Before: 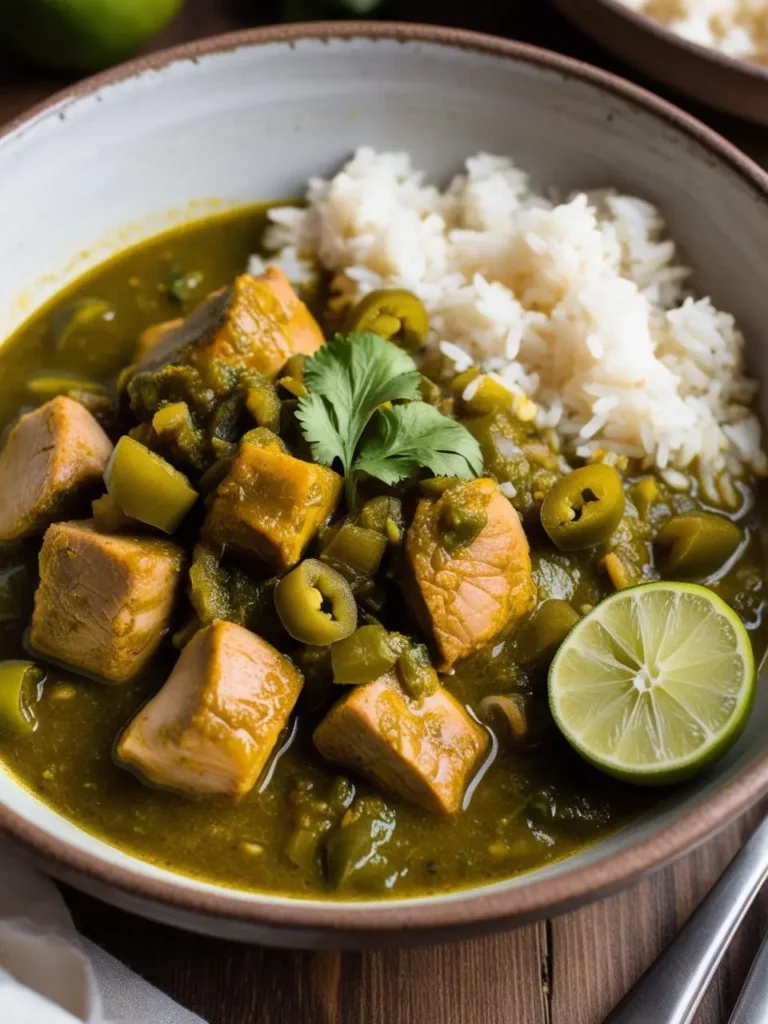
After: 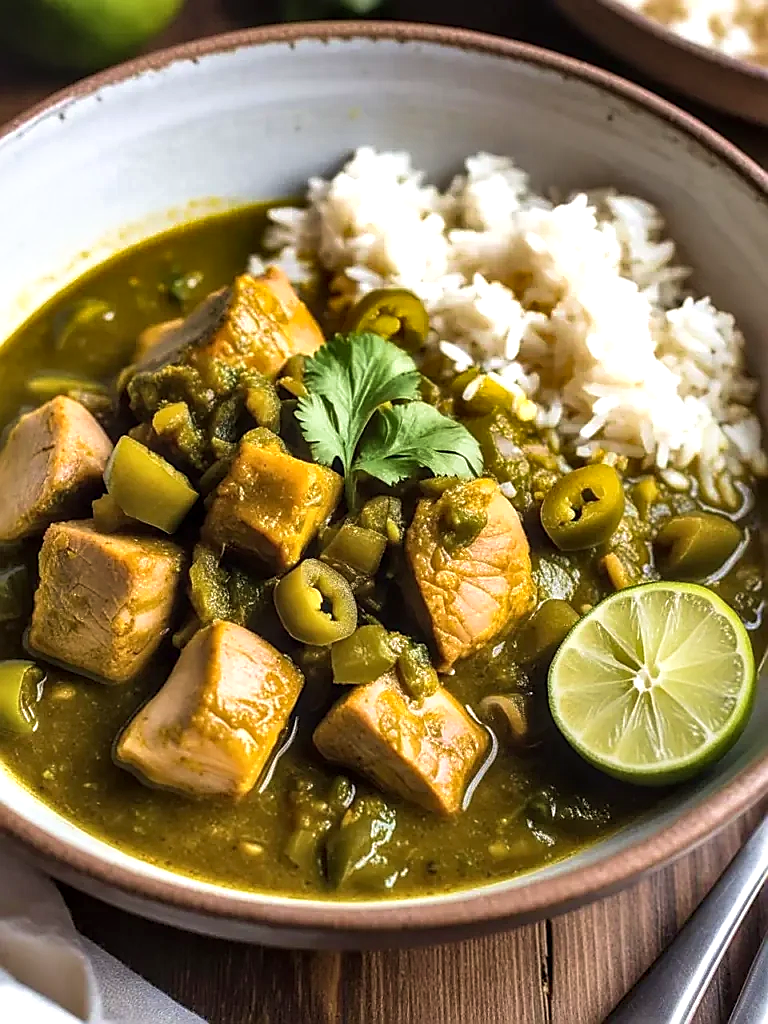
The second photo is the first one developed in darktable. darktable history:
shadows and highlights: shadows 24.5, highlights -78.15, soften with gaussian
exposure: exposure 0.515 EV, compensate highlight preservation false
velvia: on, module defaults
sharpen: radius 1.4, amount 1.25, threshold 0.7
rotate and perspective: automatic cropping original format, crop left 0, crop top 0
local contrast: on, module defaults
